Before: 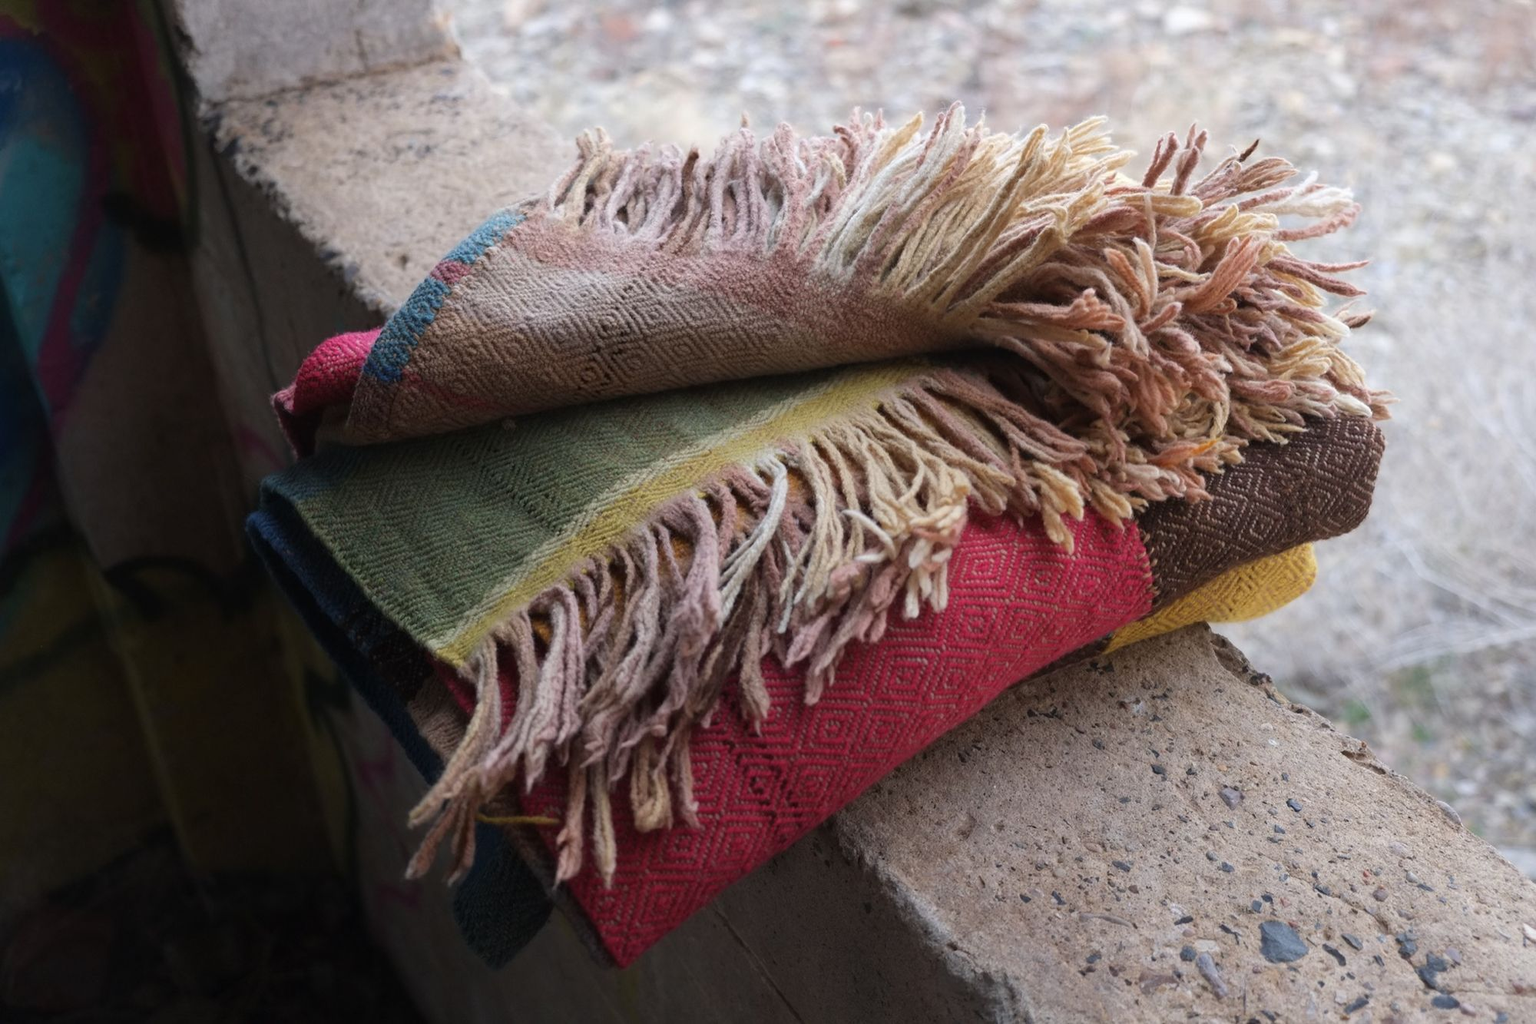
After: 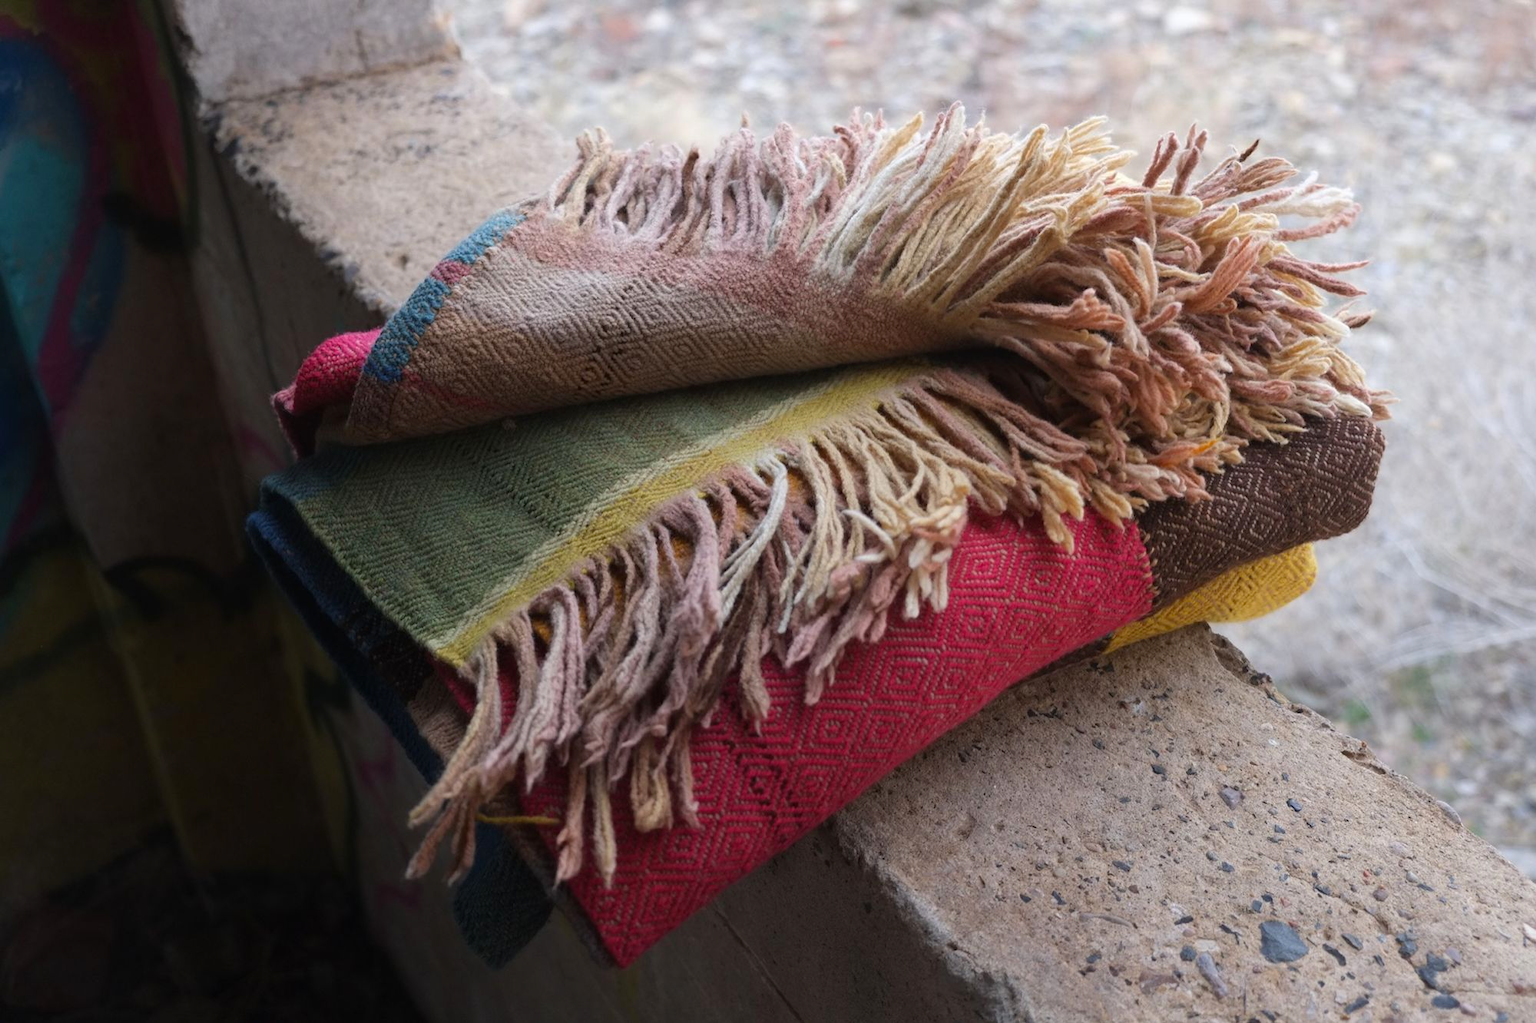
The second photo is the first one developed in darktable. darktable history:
color balance: output saturation 110%
